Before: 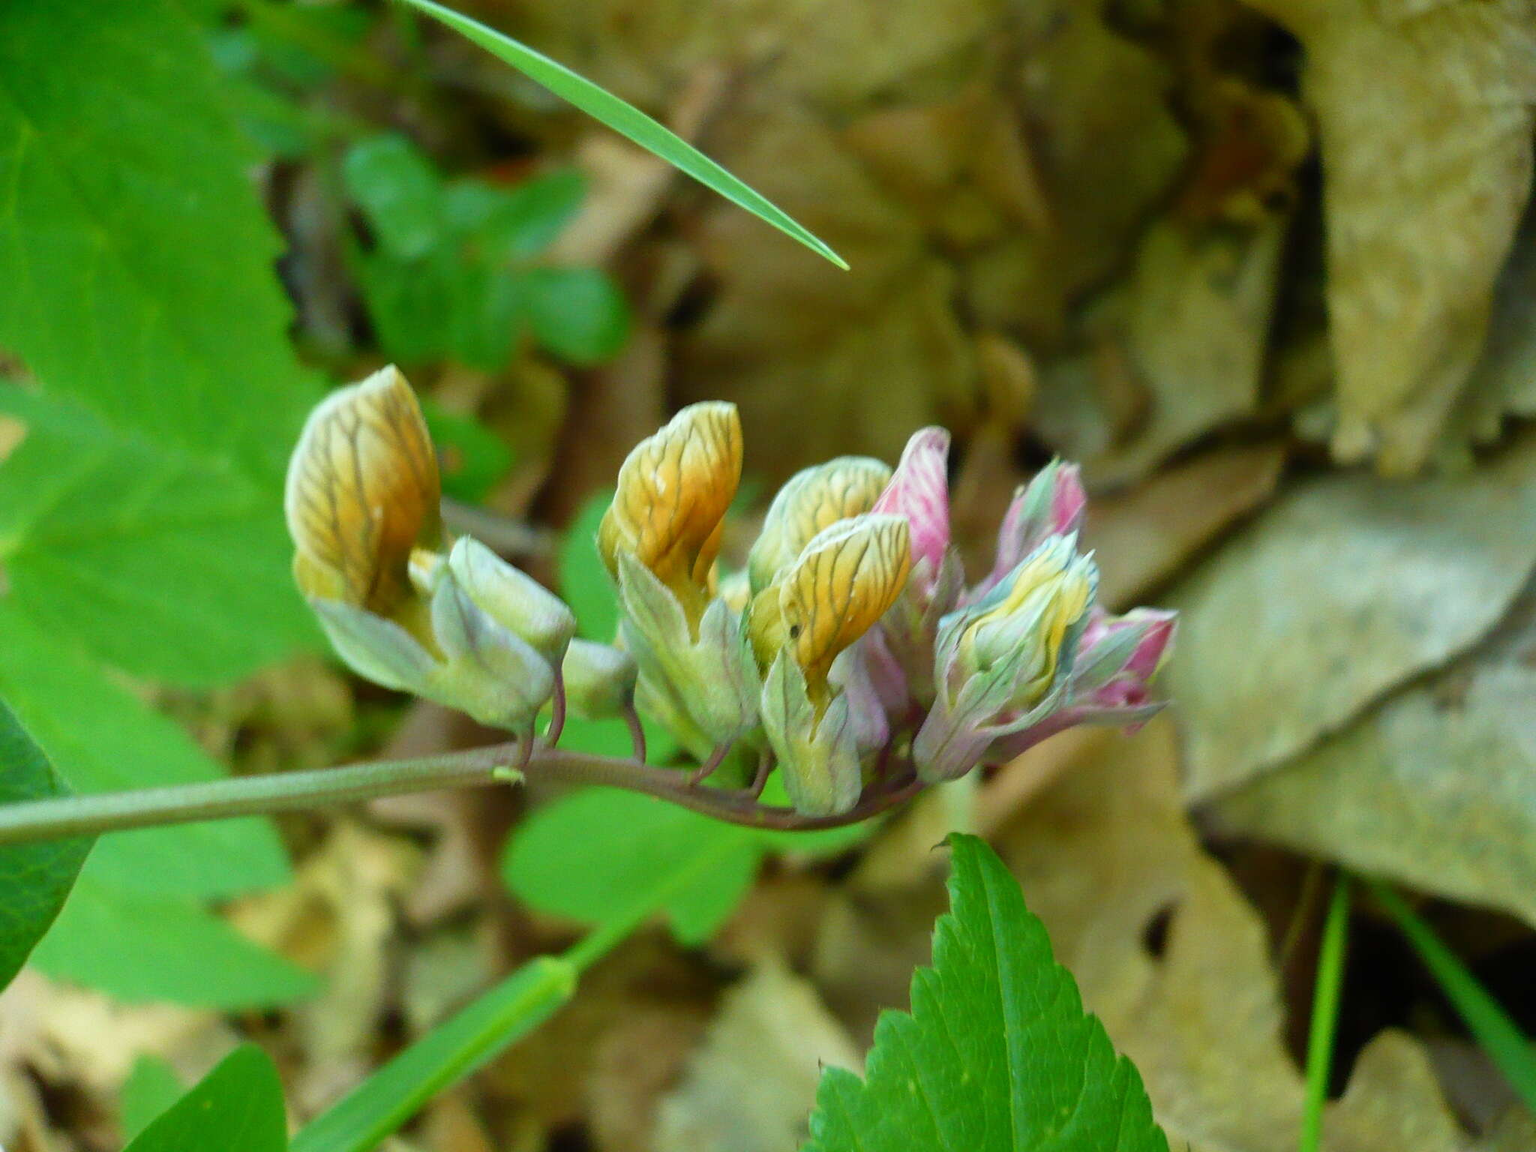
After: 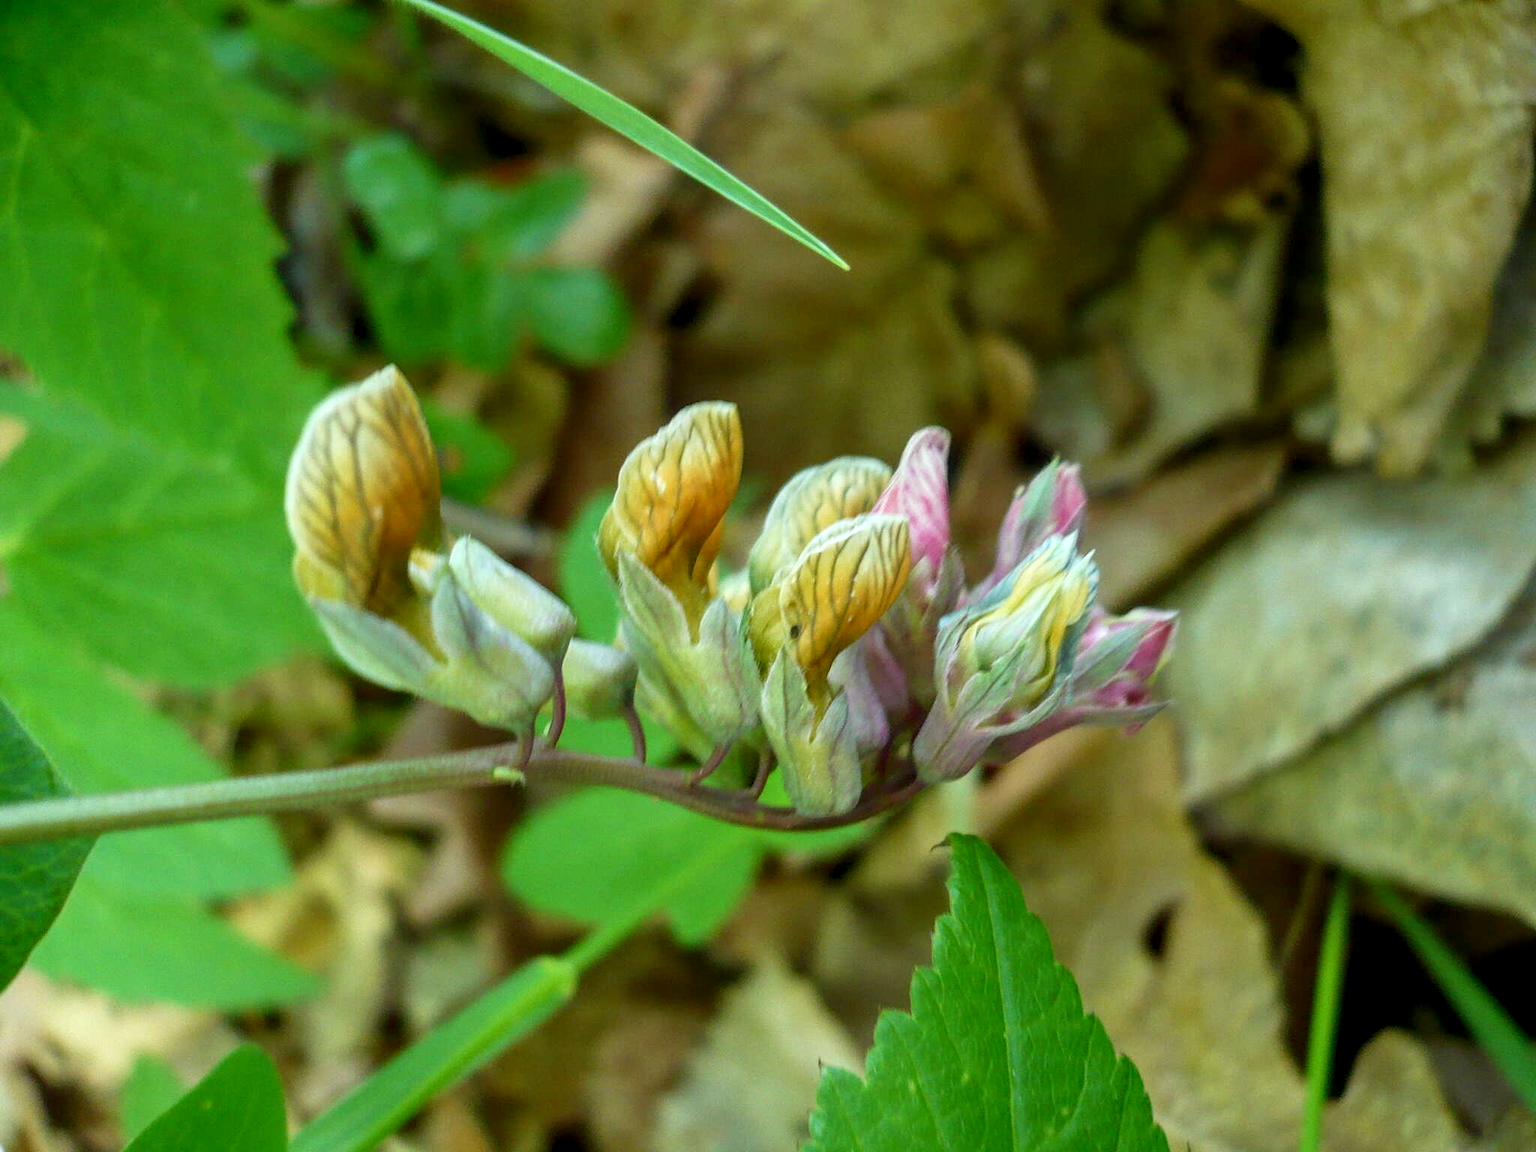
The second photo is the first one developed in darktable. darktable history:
local contrast: highlights 27%, detail 130%
